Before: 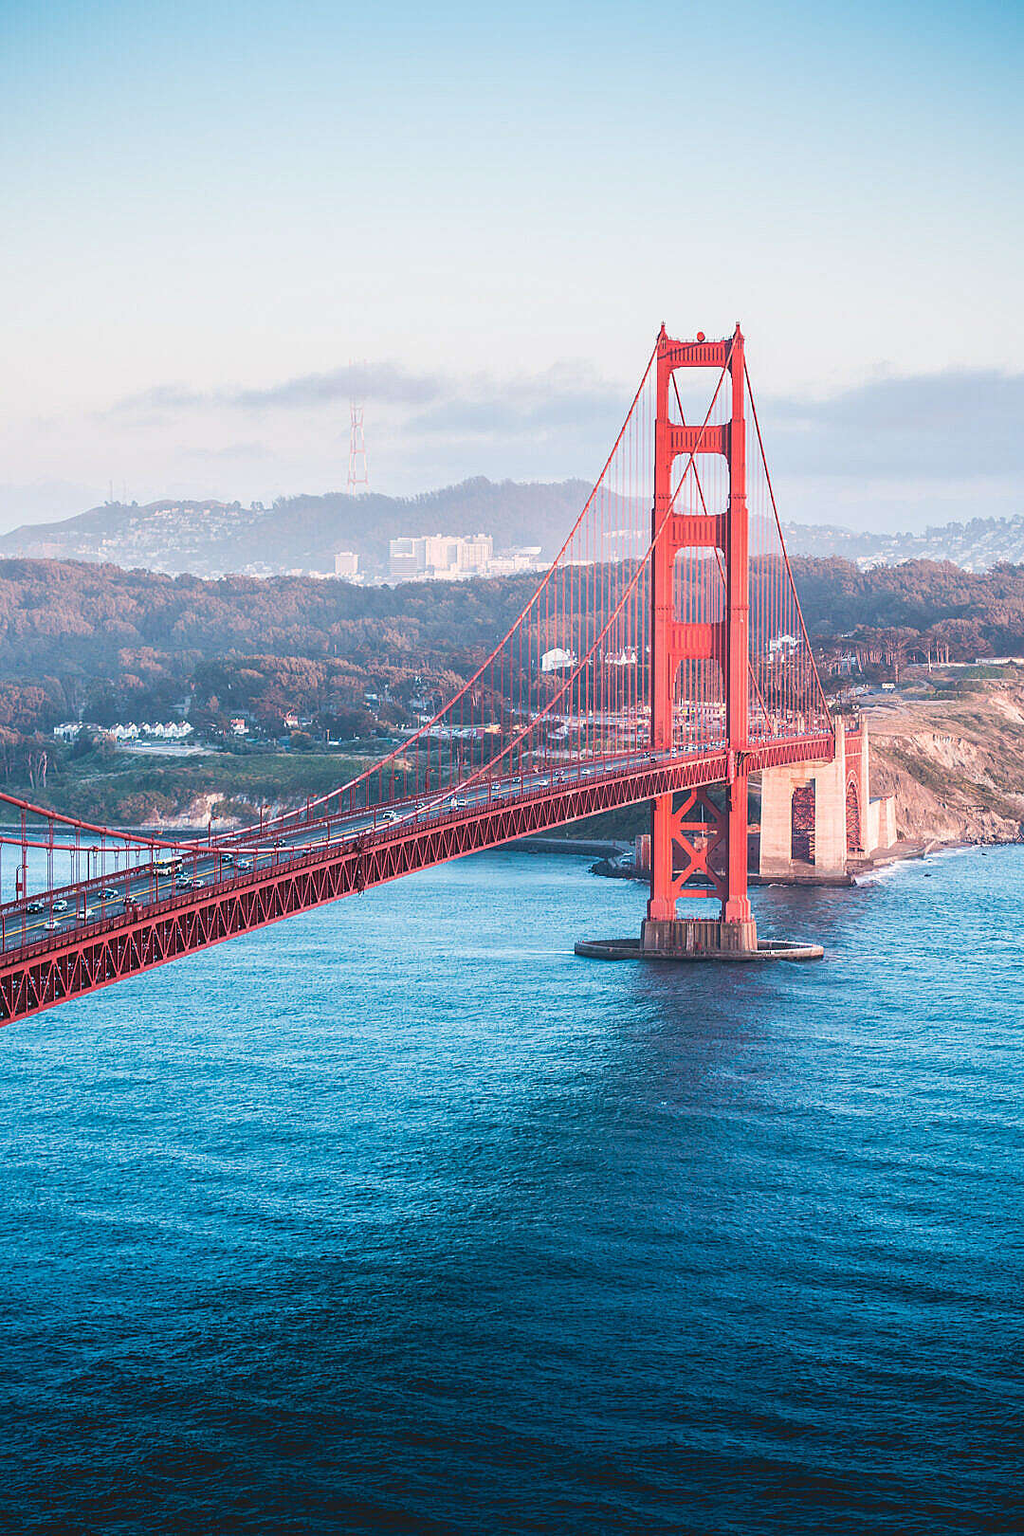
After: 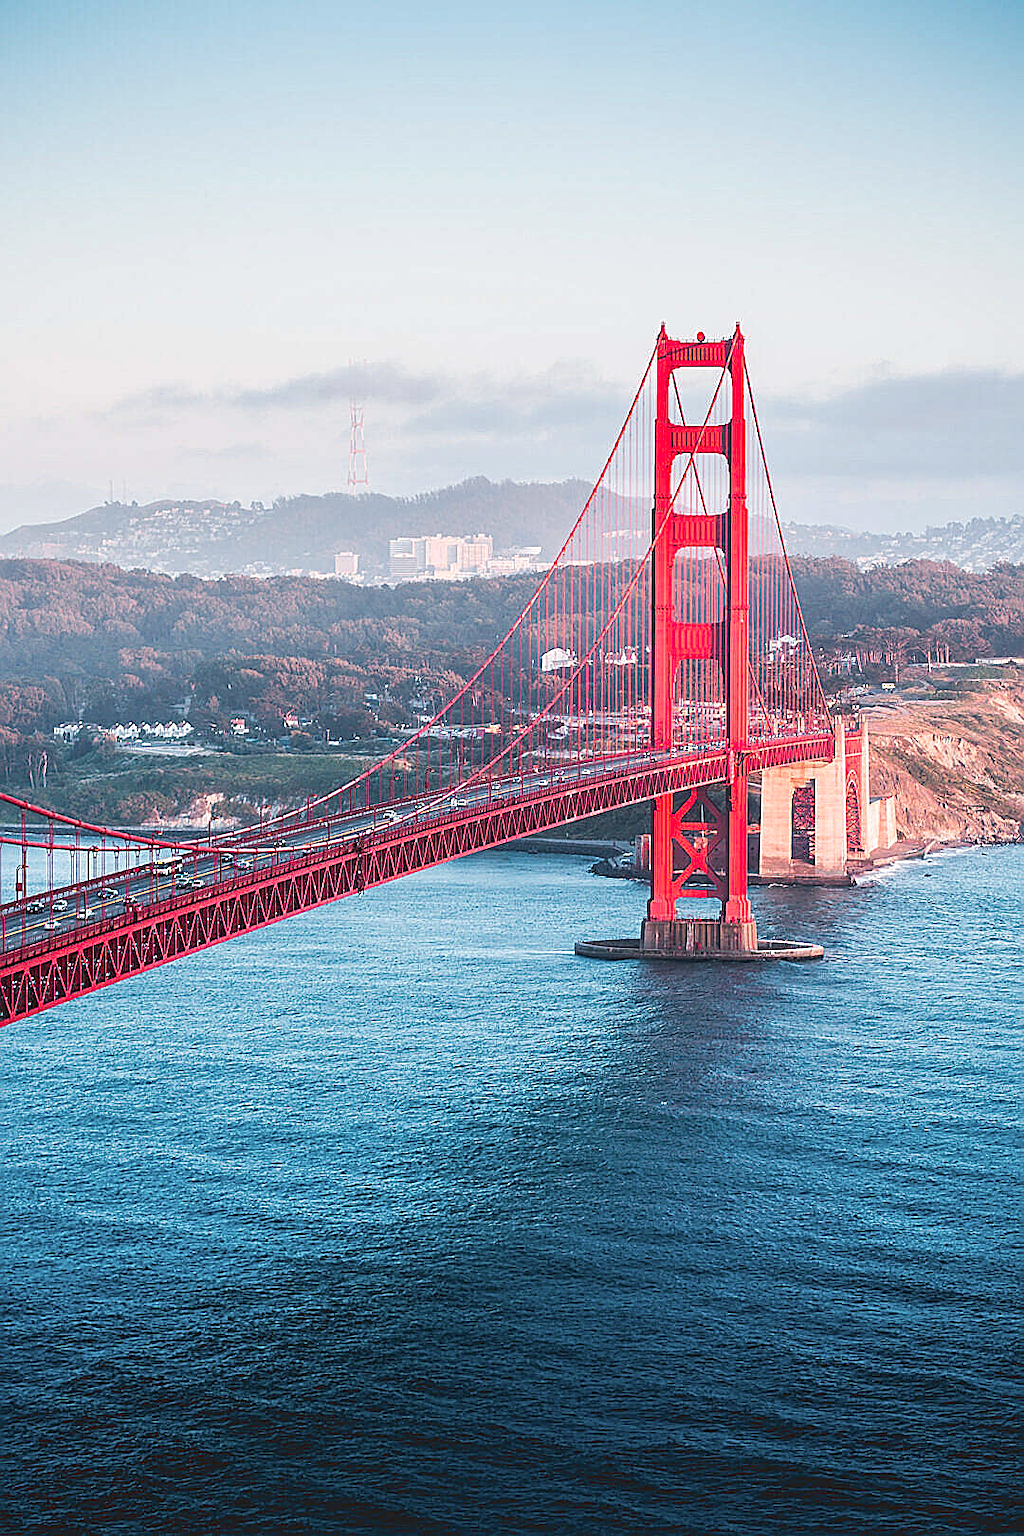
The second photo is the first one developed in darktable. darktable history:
sharpen: amount 0.59
color zones: curves: ch1 [(0, 0.679) (0.143, 0.647) (0.286, 0.261) (0.378, -0.011) (0.571, 0.396) (0.714, 0.399) (0.857, 0.406) (1, 0.679)]
